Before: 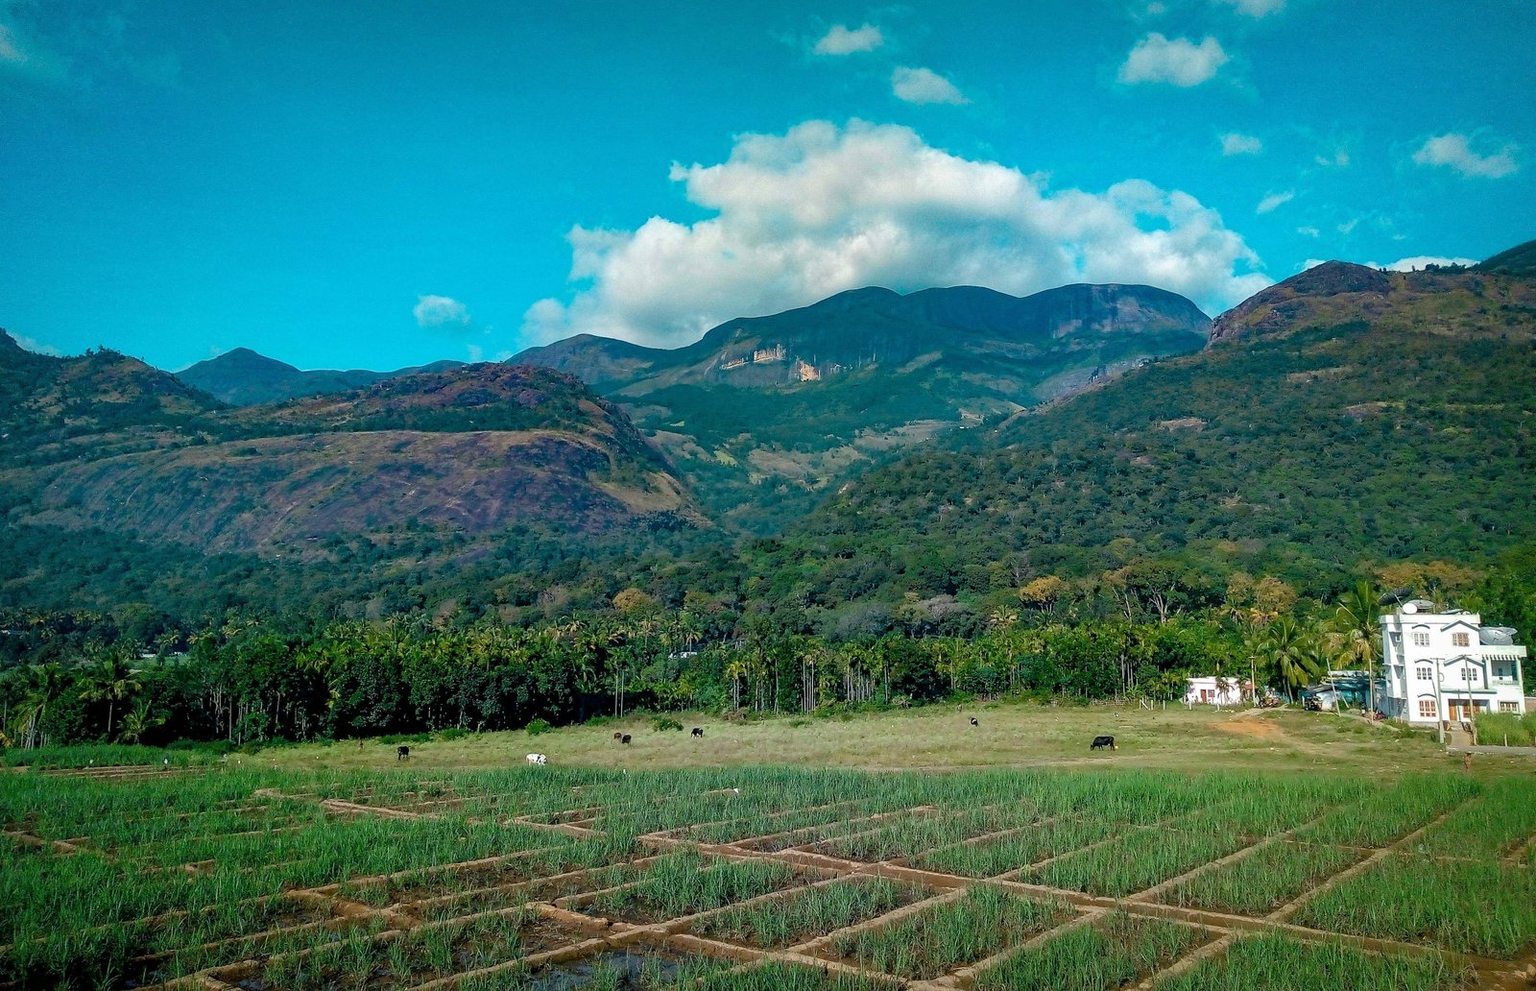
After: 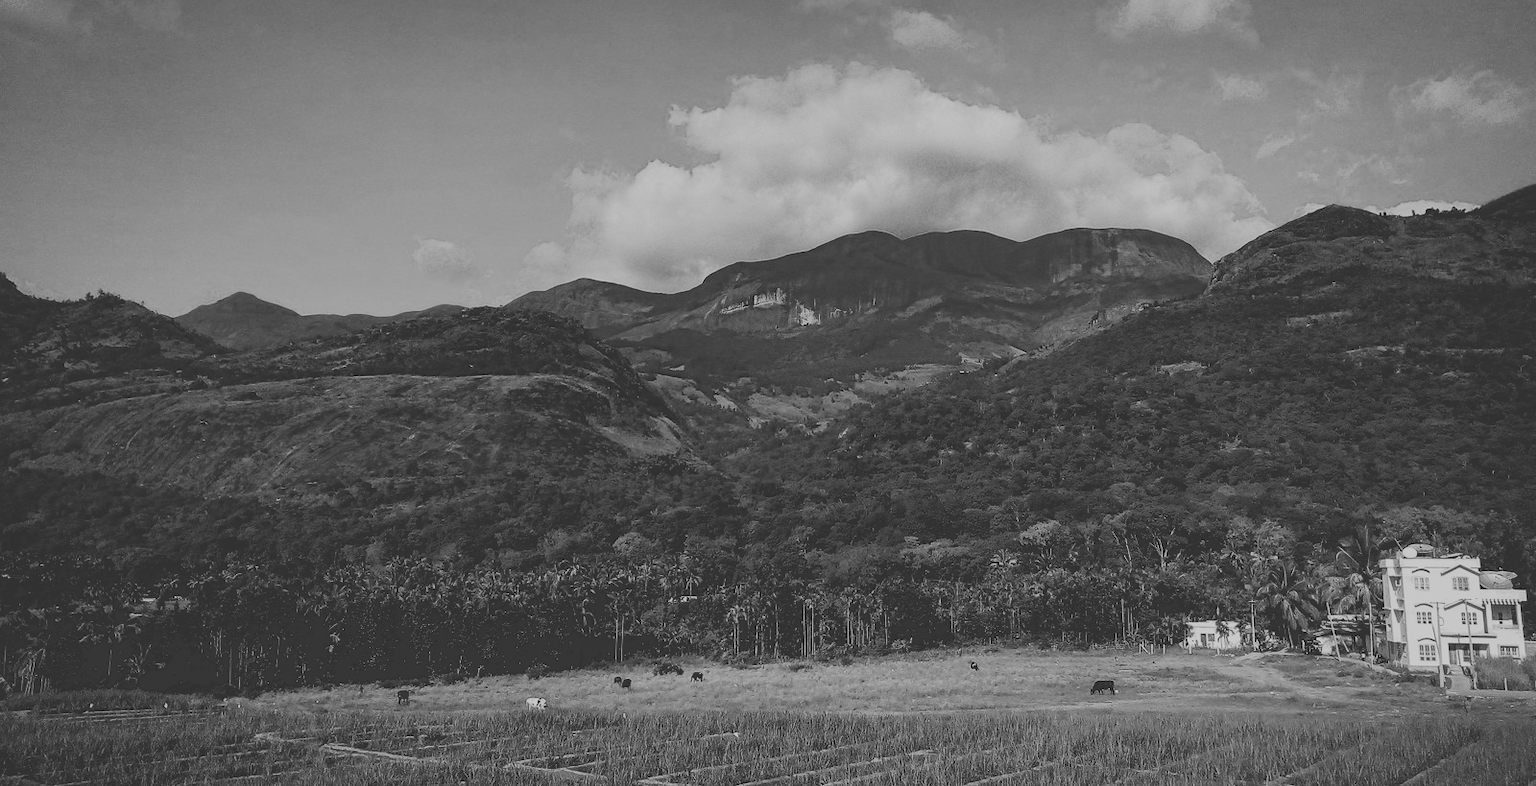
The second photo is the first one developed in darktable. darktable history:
crop and rotate: top 5.667%, bottom 14.937%
monochrome: a 32, b 64, size 2.3
tone curve: curves: ch0 [(0, 0.23) (0.125, 0.207) (0.245, 0.227) (0.736, 0.695) (1, 0.824)], color space Lab, independent channels, preserve colors none
